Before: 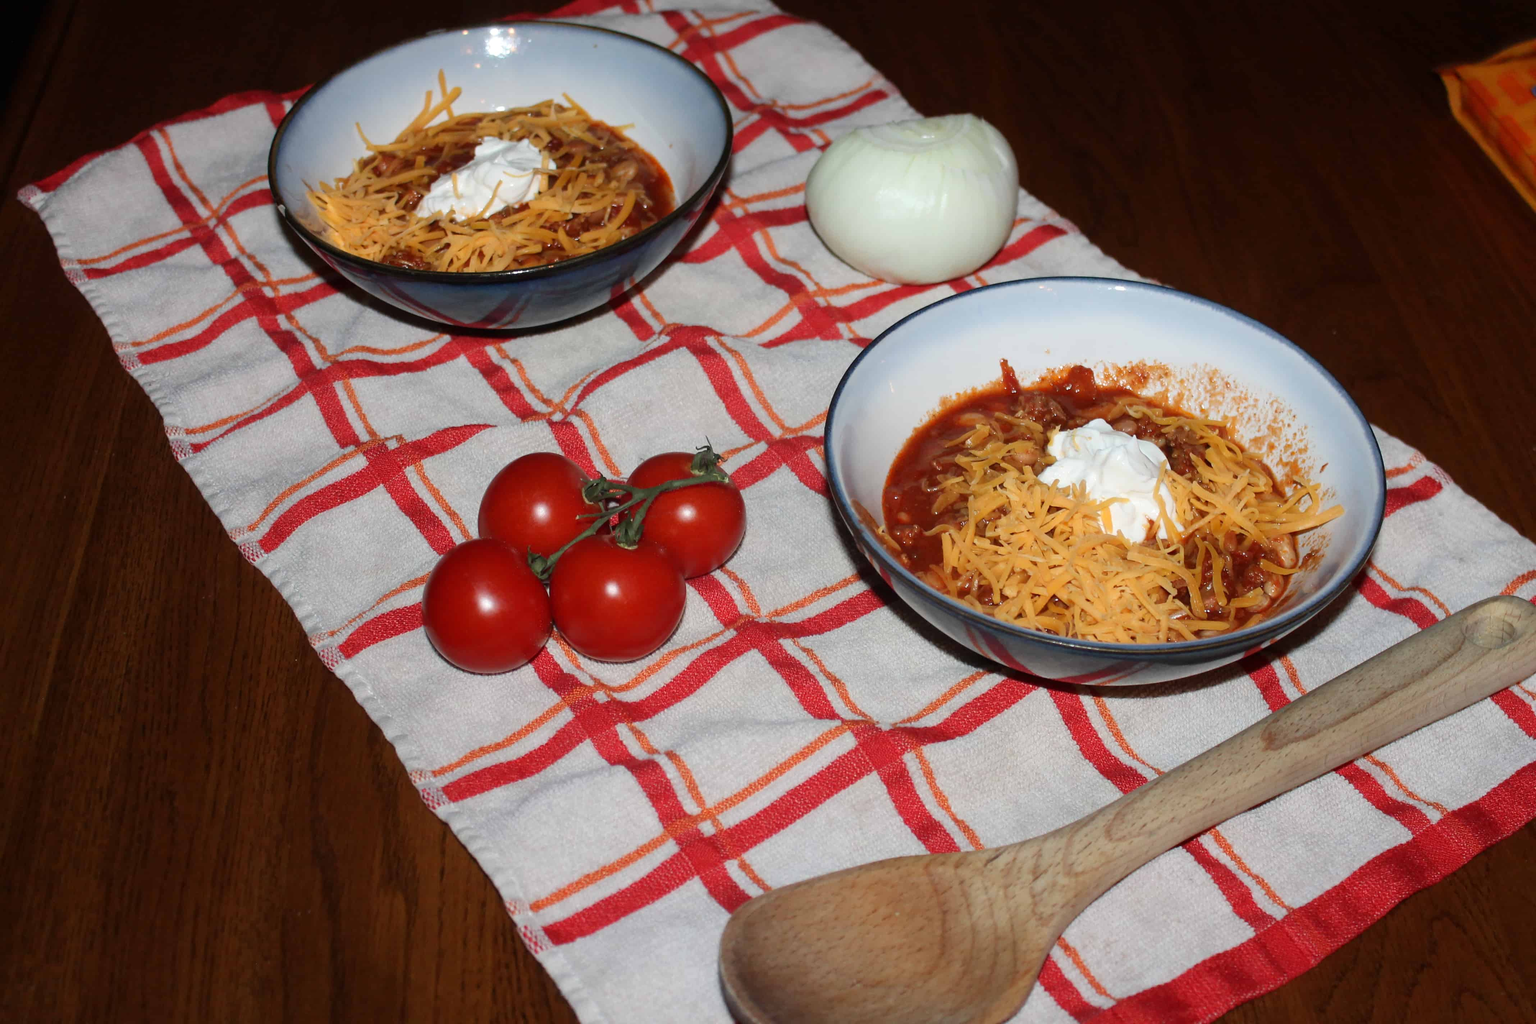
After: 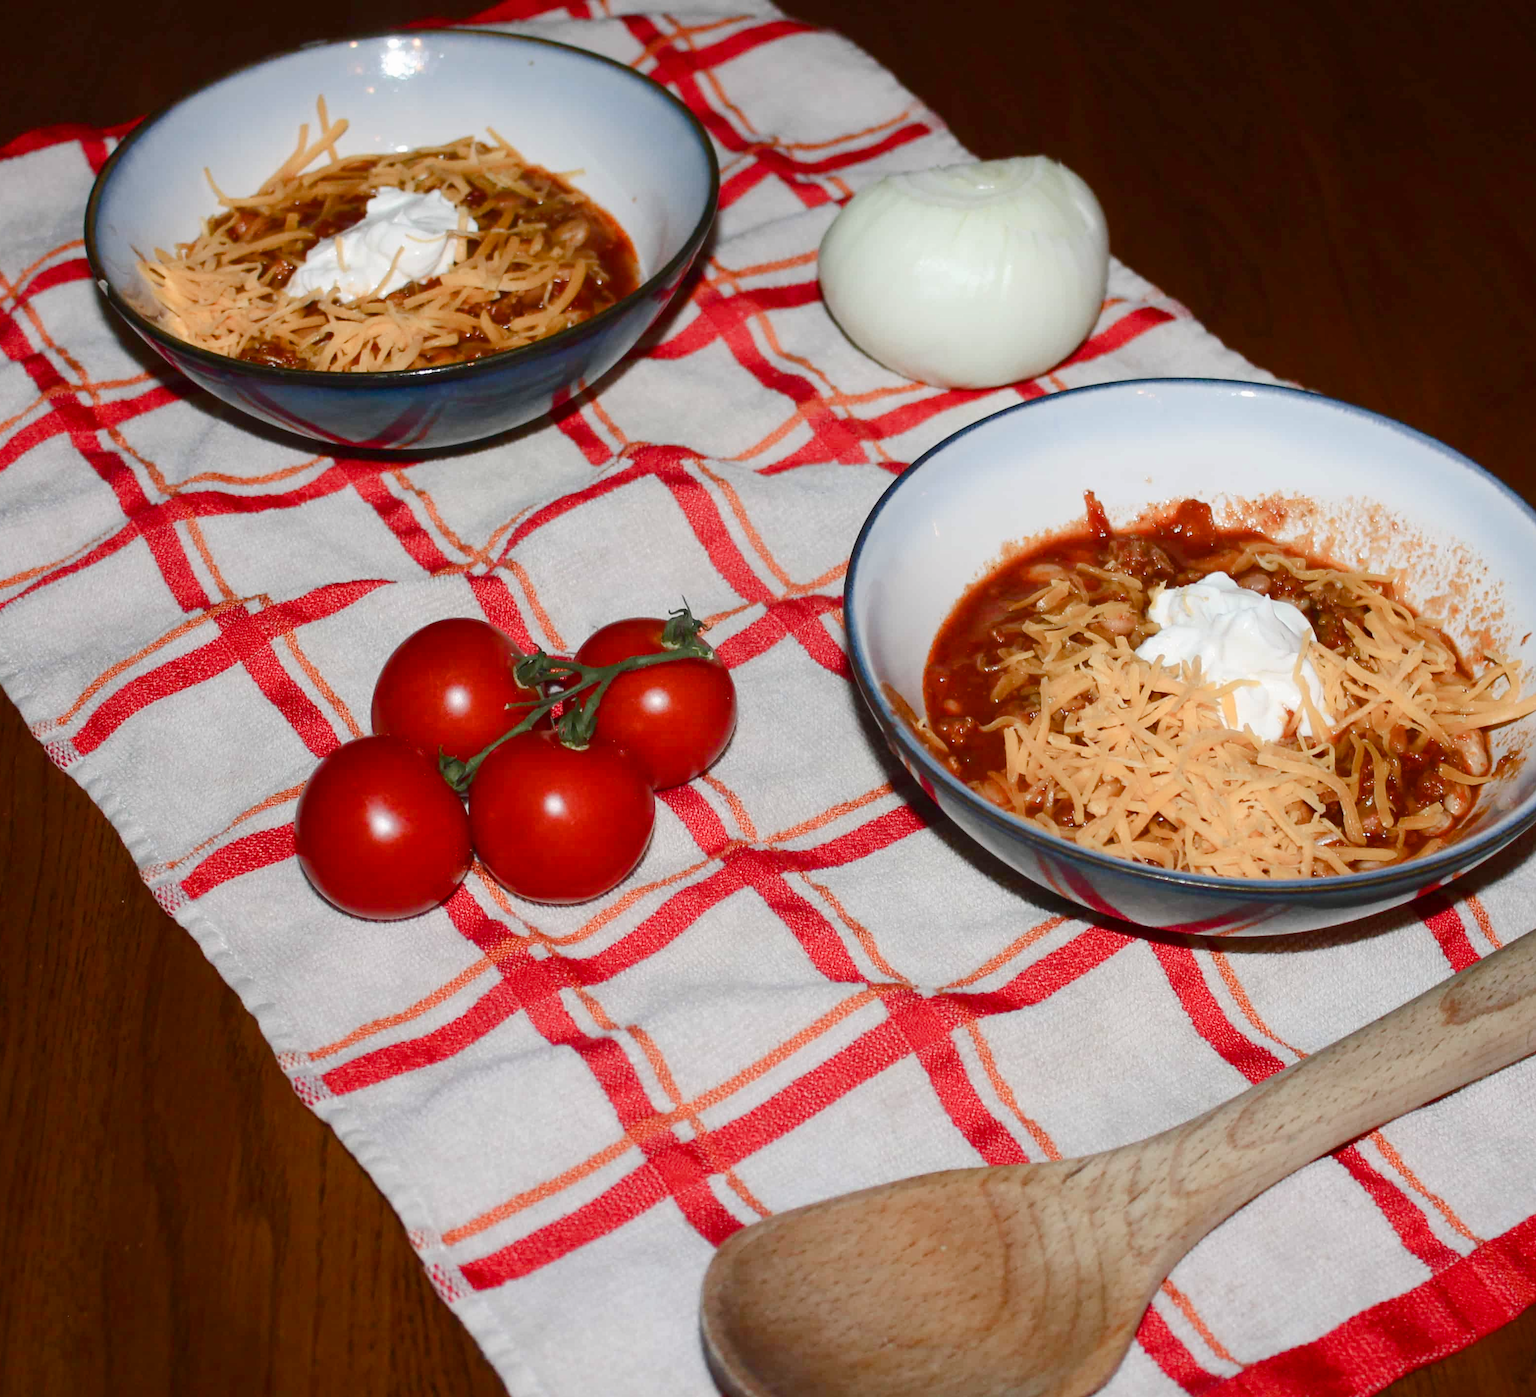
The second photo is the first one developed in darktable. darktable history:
crop: left 13.443%, right 13.31%
tone equalizer: -8 EV -1.08 EV, -7 EV -1.01 EV, -6 EV -0.867 EV, -5 EV -0.578 EV, -3 EV 0.578 EV, -2 EV 0.867 EV, -1 EV 1.01 EV, +0 EV 1.08 EV, edges refinement/feathering 500, mask exposure compensation -1.57 EV, preserve details no
color balance rgb: shadows lift › chroma 1%, shadows lift › hue 113°, highlights gain › chroma 0.2%, highlights gain › hue 333°, perceptual saturation grading › global saturation 20%, perceptual saturation grading › highlights -50%, perceptual saturation grading › shadows 25%, contrast -30%
